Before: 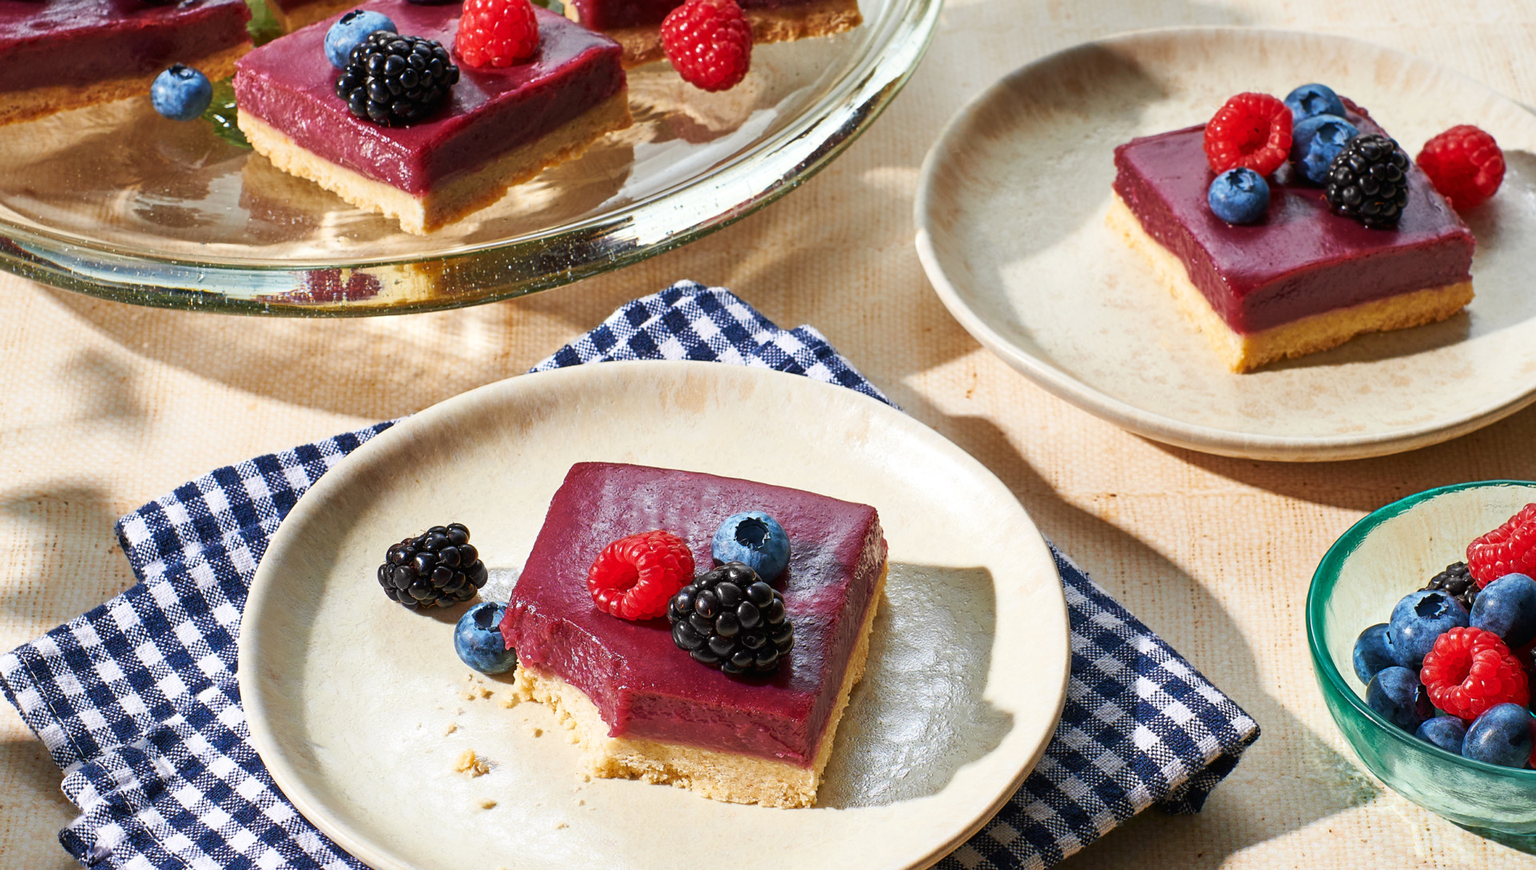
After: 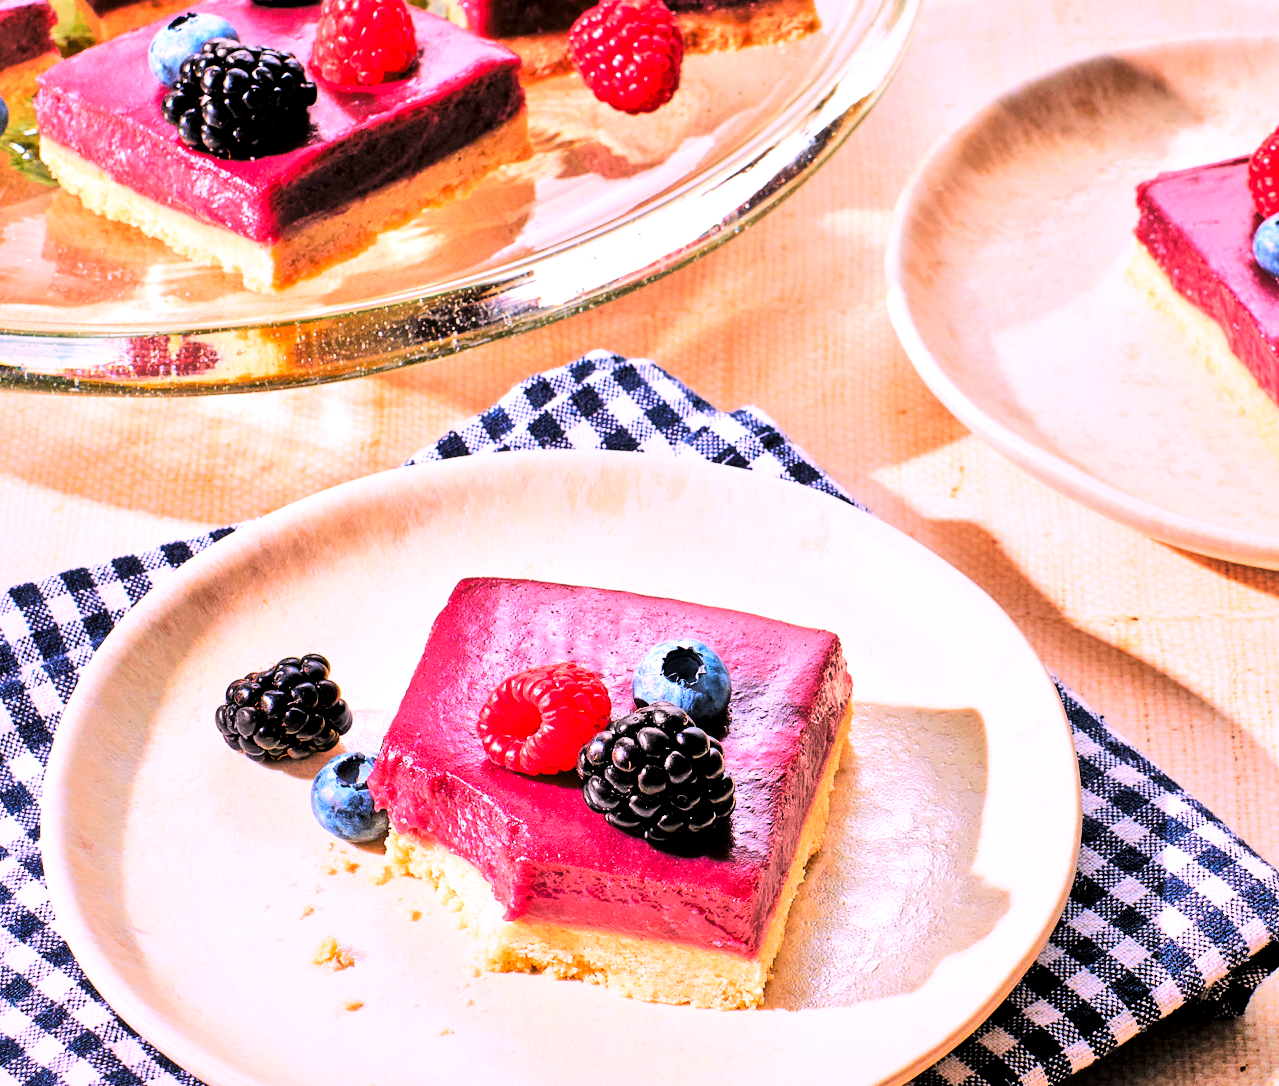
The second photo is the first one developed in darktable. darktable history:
tone equalizer: -7 EV 0.15 EV, -6 EV 0.6 EV, -5 EV 1.15 EV, -4 EV 1.33 EV, -3 EV 1.15 EV, -2 EV 0.6 EV, -1 EV 0.15 EV, mask exposure compensation -0.5 EV
white balance: red 1.188, blue 1.11
crop and rotate: left 13.409%, right 19.924%
local contrast: mode bilateral grid, contrast 20, coarseness 50, detail 159%, midtone range 0.2
tone curve: curves: ch0 [(0, 0) (0.086, 0.006) (0.148, 0.021) (0.245, 0.105) (0.374, 0.401) (0.444, 0.631) (0.778, 0.915) (1, 1)], color space Lab, linked channels, preserve colors none
